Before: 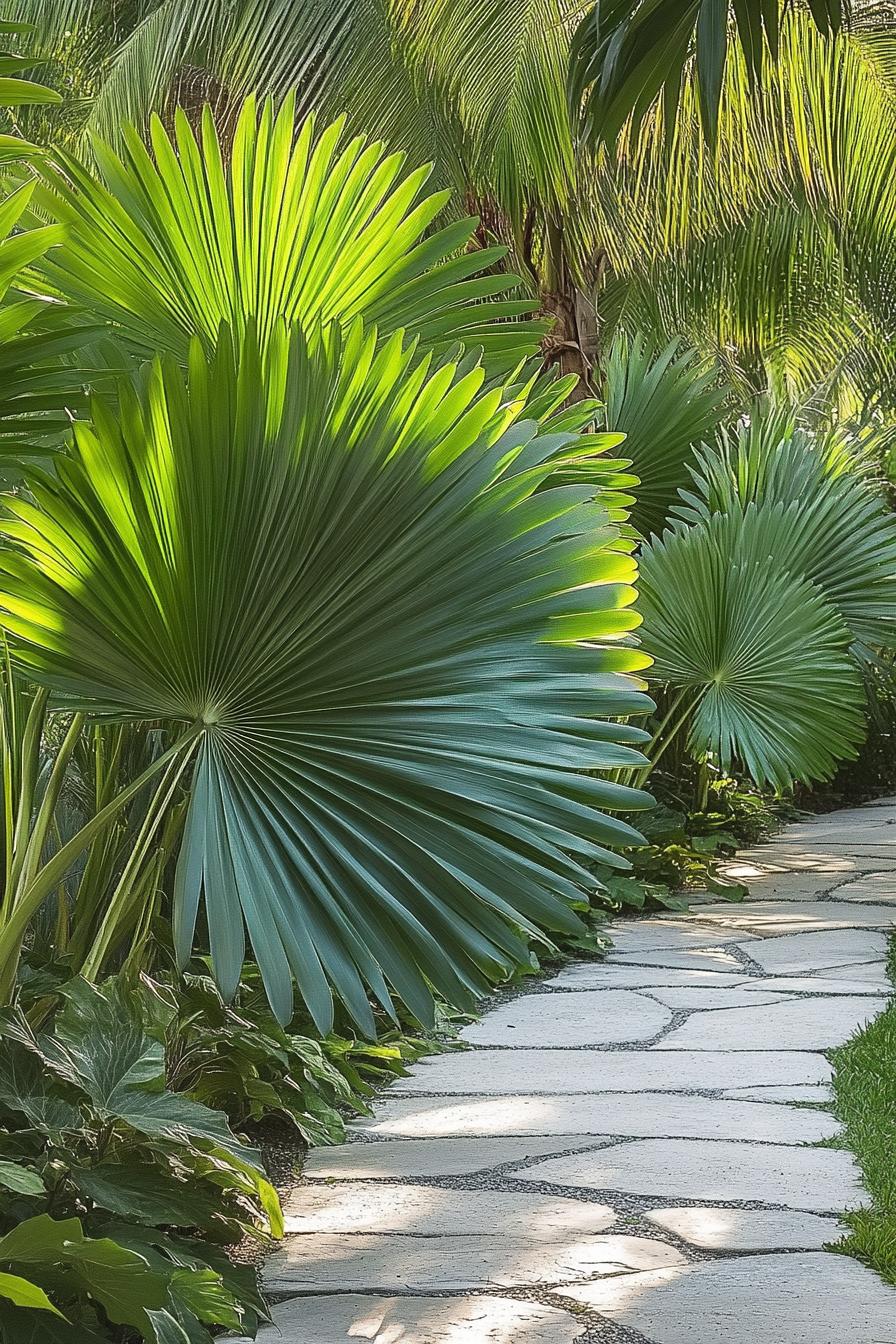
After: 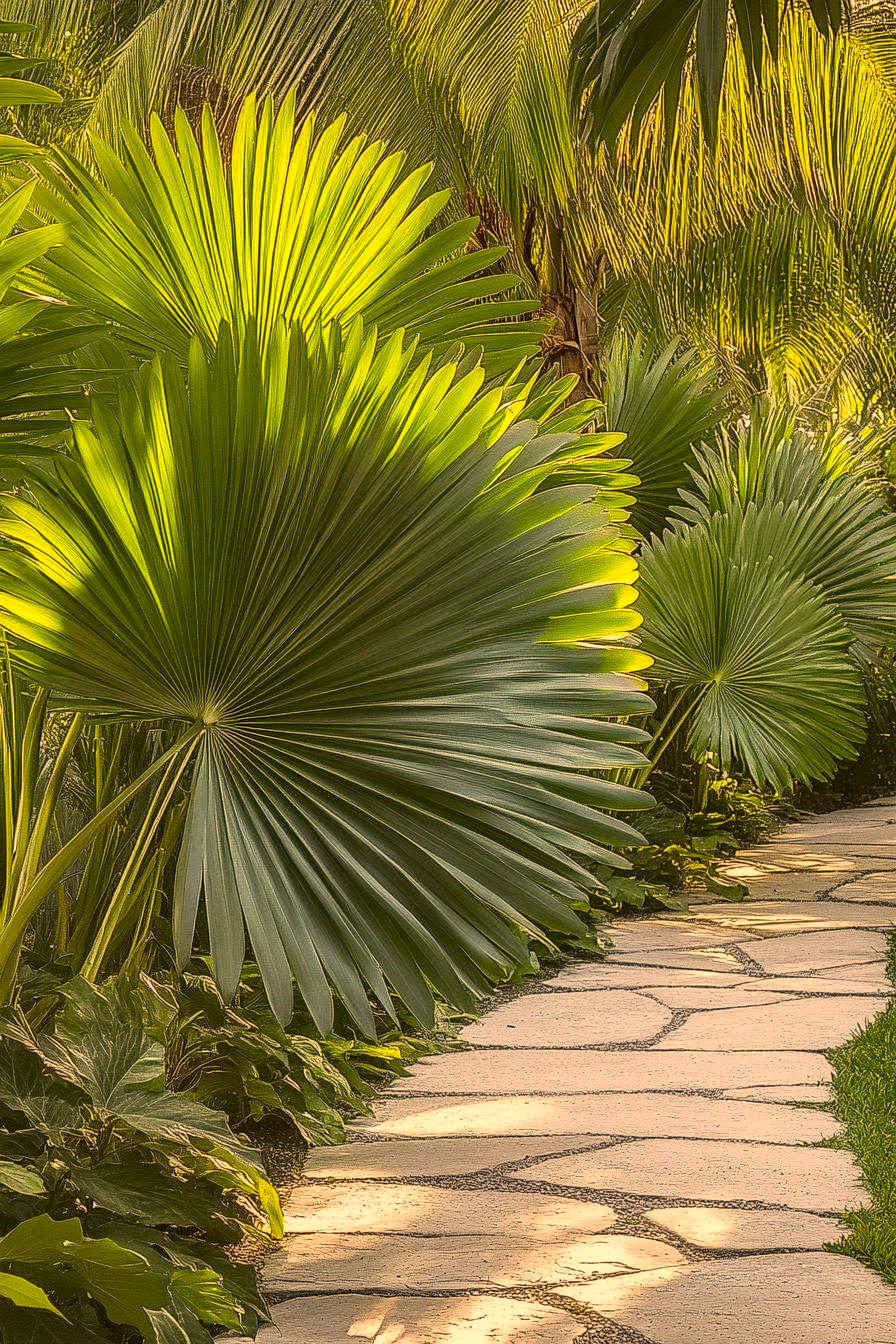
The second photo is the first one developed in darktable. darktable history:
color correction: highlights a* 18.1, highlights b* 34.86, shadows a* 1.35, shadows b* 5.87, saturation 1.03
local contrast: on, module defaults
